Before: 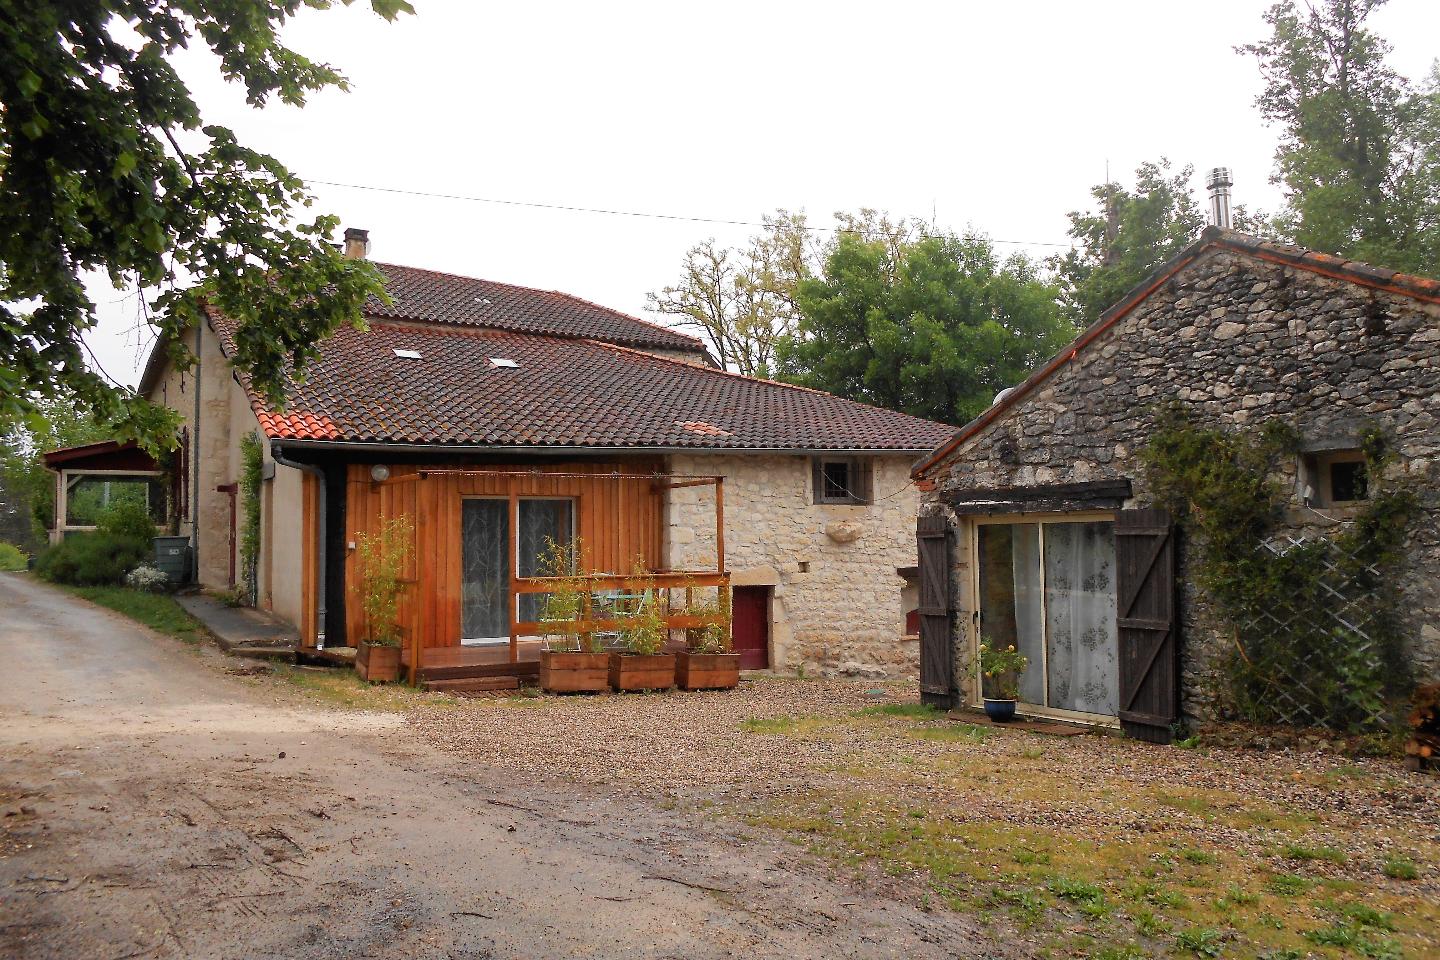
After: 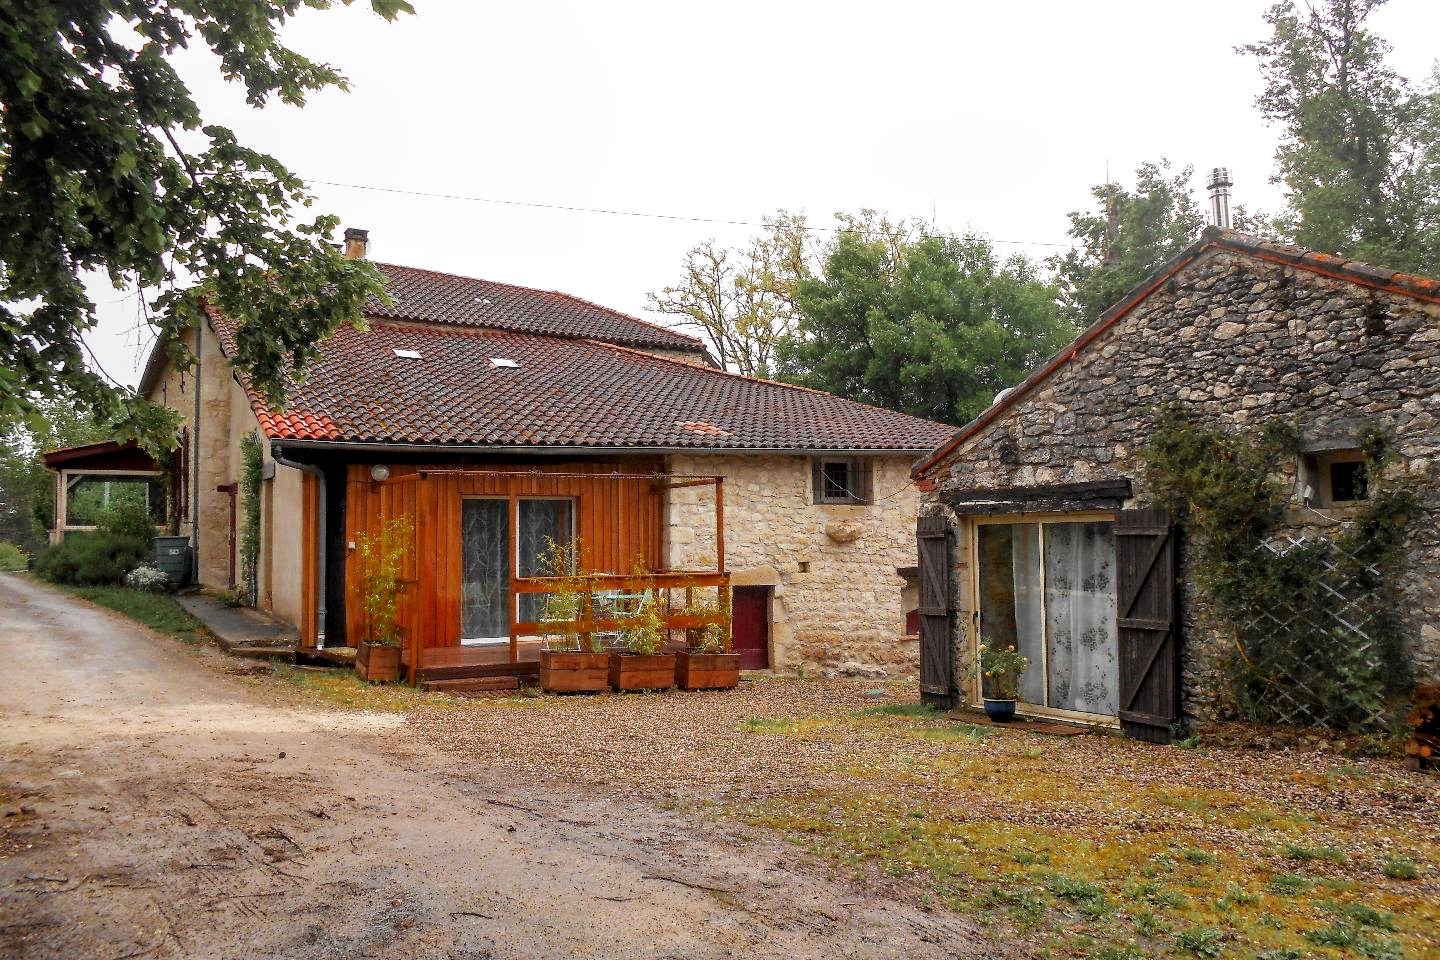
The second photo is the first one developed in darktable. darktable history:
base curve: curves: ch0 [(0, 0) (0.666, 0.806) (1, 1)], preserve colors none
color zones: curves: ch0 [(0.11, 0.396) (0.195, 0.36) (0.25, 0.5) (0.303, 0.412) (0.357, 0.544) (0.75, 0.5) (0.967, 0.328)]; ch1 [(0, 0.468) (0.112, 0.512) (0.202, 0.6) (0.25, 0.5) (0.307, 0.352) (0.357, 0.544) (0.75, 0.5) (0.963, 0.524)]
local contrast: detail 130%
